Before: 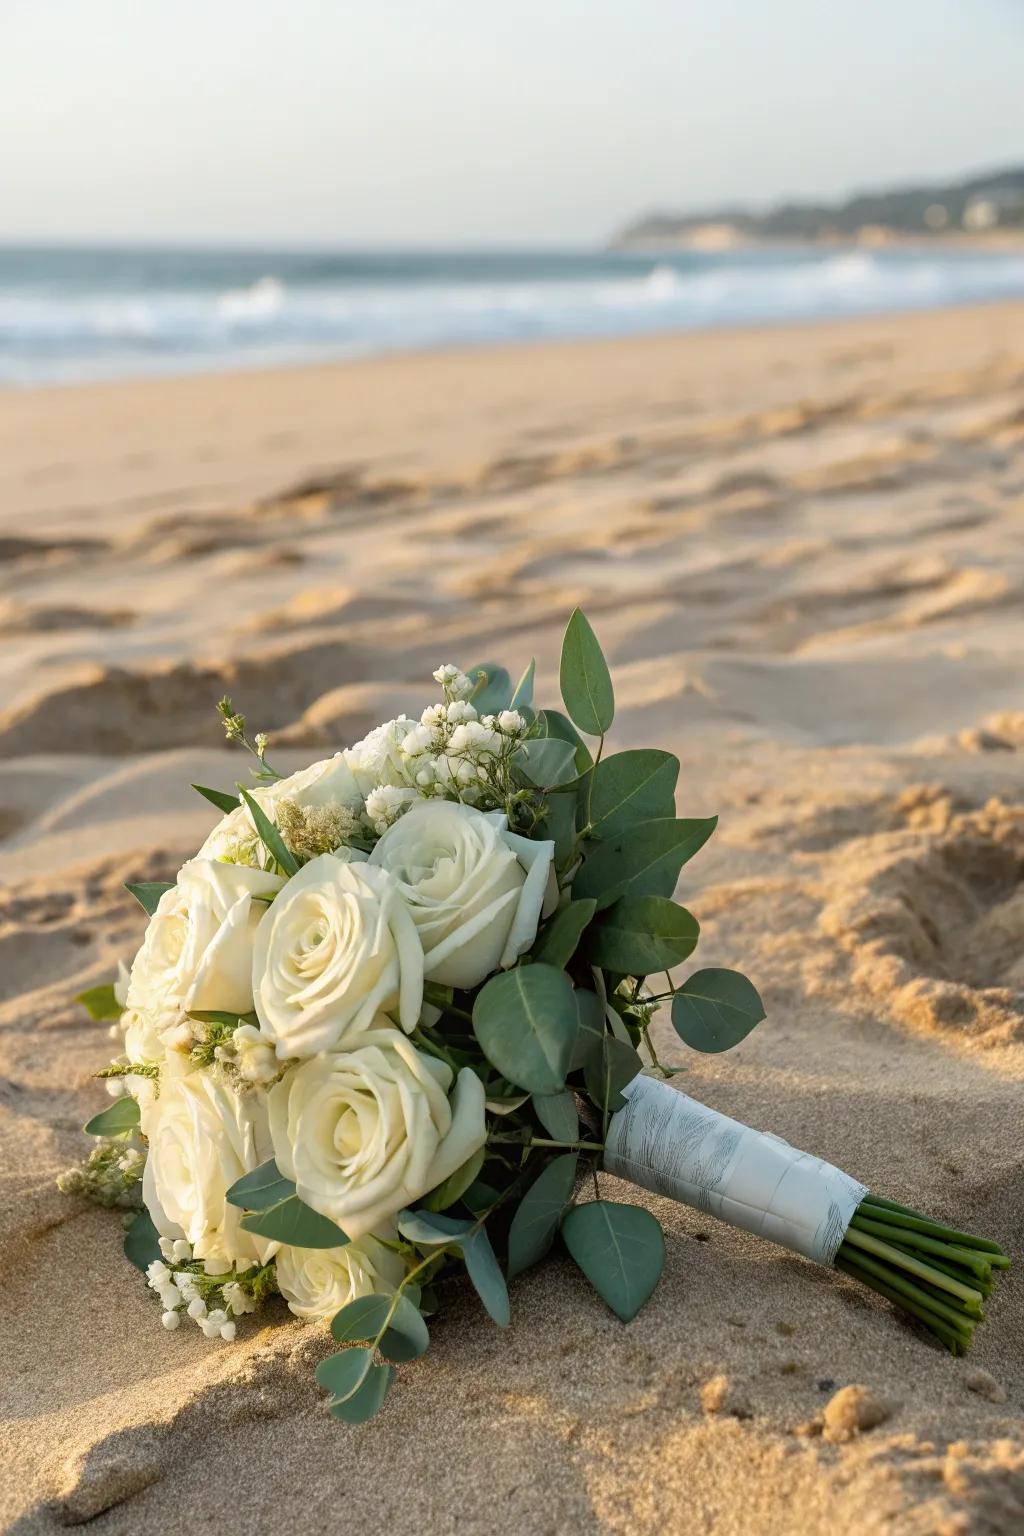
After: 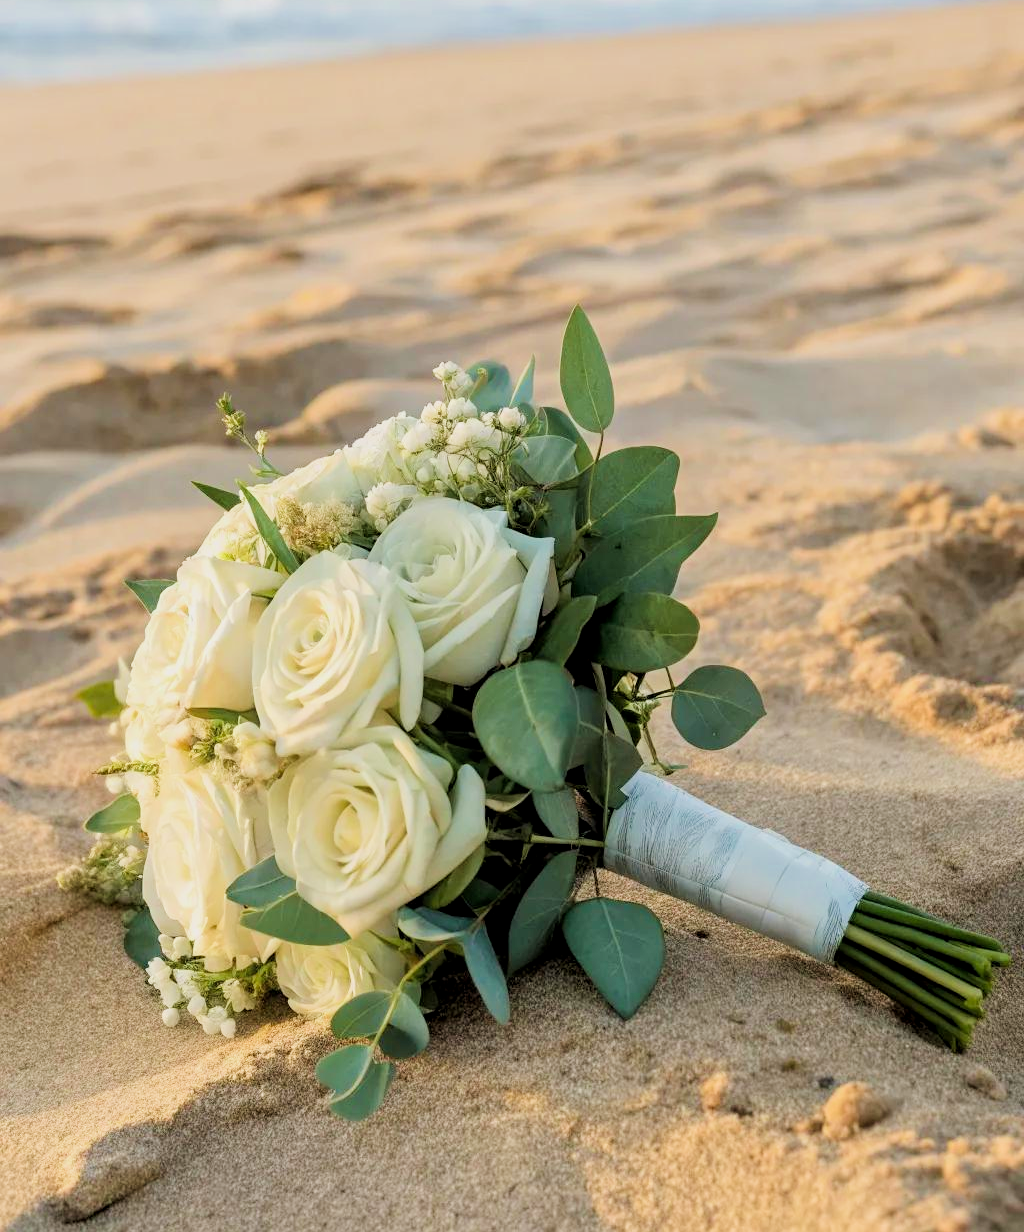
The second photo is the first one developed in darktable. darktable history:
velvia: on, module defaults
shadows and highlights: shadows 25.92, highlights -24.91
crop and rotate: top 19.758%
filmic rgb: black relative exposure -7.65 EV, white relative exposure 4.56 EV, hardness 3.61
exposure: black level correction 0, exposure 0.702 EV, compensate highlight preservation false
local contrast: highlights 102%, shadows 101%, detail 120%, midtone range 0.2
